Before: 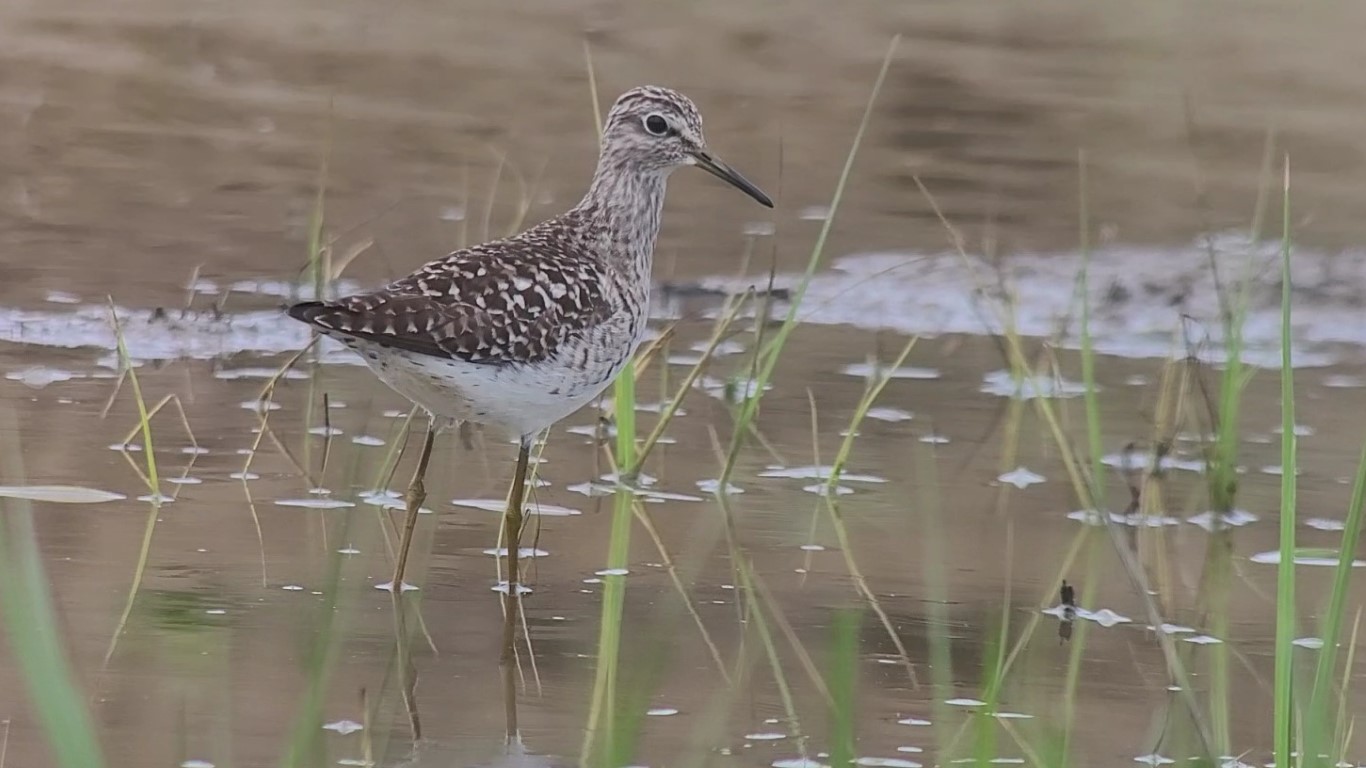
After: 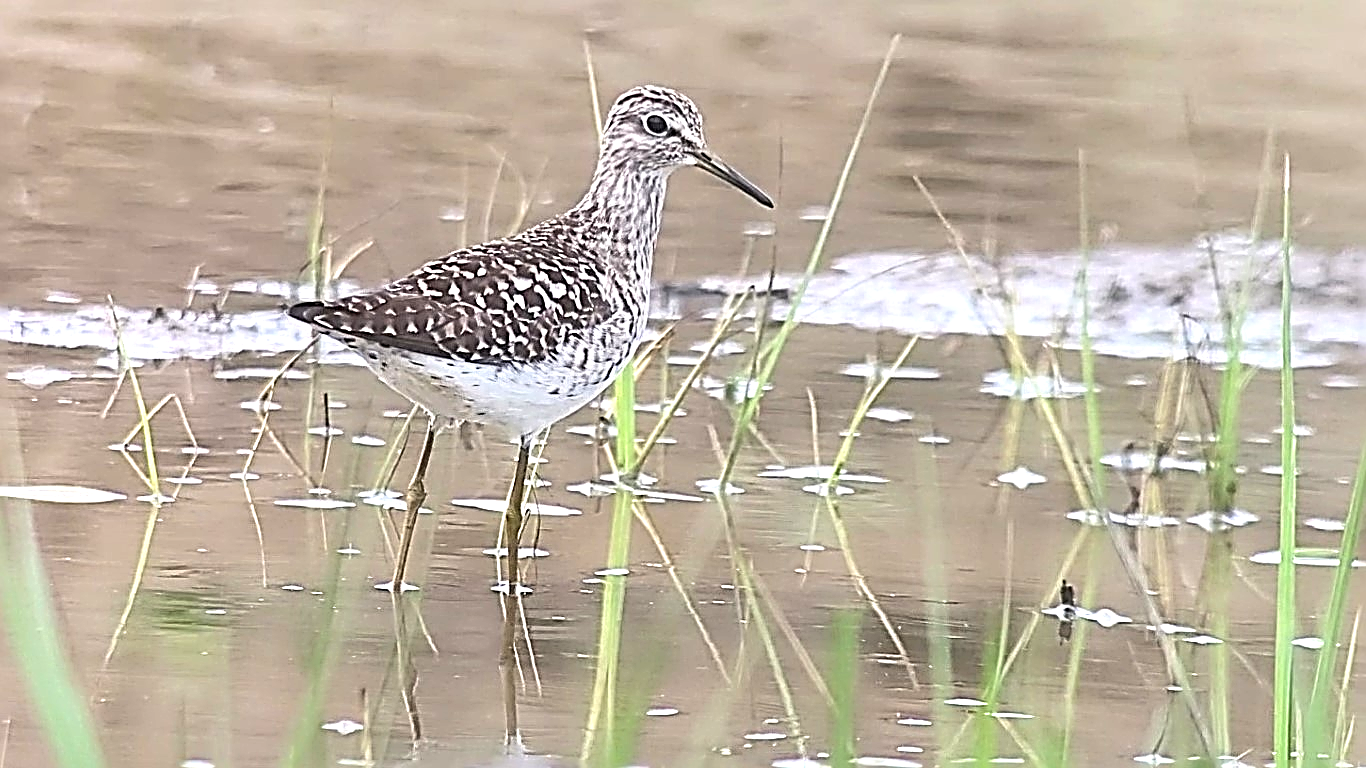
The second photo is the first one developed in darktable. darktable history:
exposure: black level correction 0, exposure 1.2 EV, compensate exposure bias true, compensate highlight preservation false
sharpen: radius 3.173, amount 1.72
